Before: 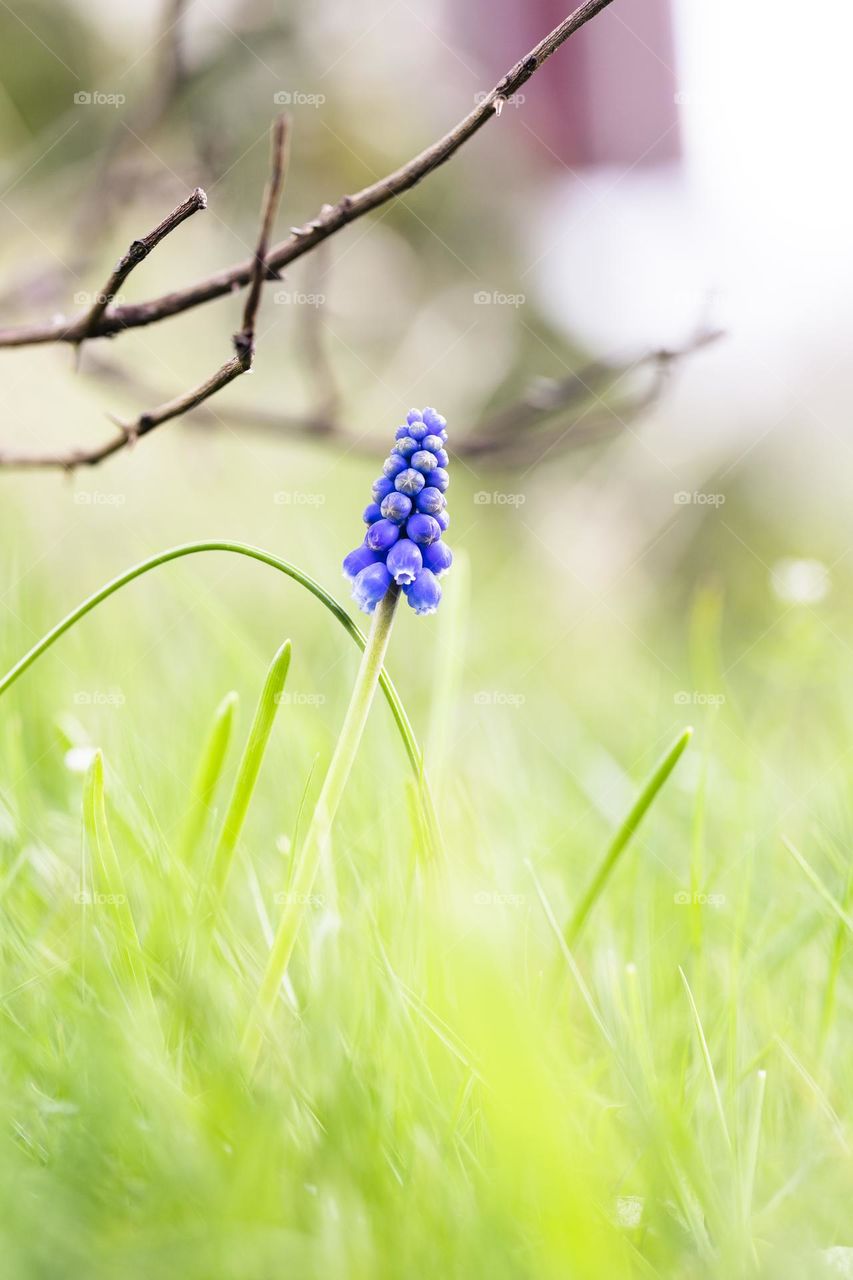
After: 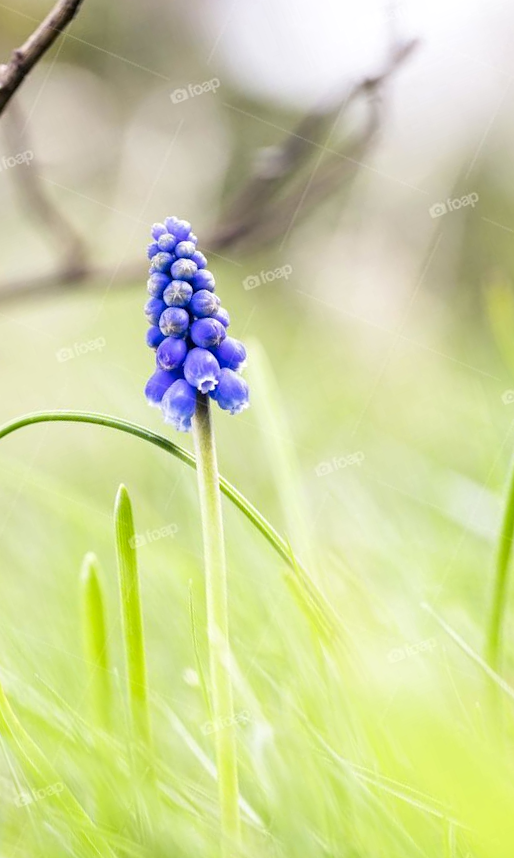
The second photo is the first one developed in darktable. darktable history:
local contrast: highlights 105%, shadows 99%, detail 120%, midtone range 0.2
crop and rotate: angle 21.17°, left 6.793%, right 4.24%, bottom 1.148%
